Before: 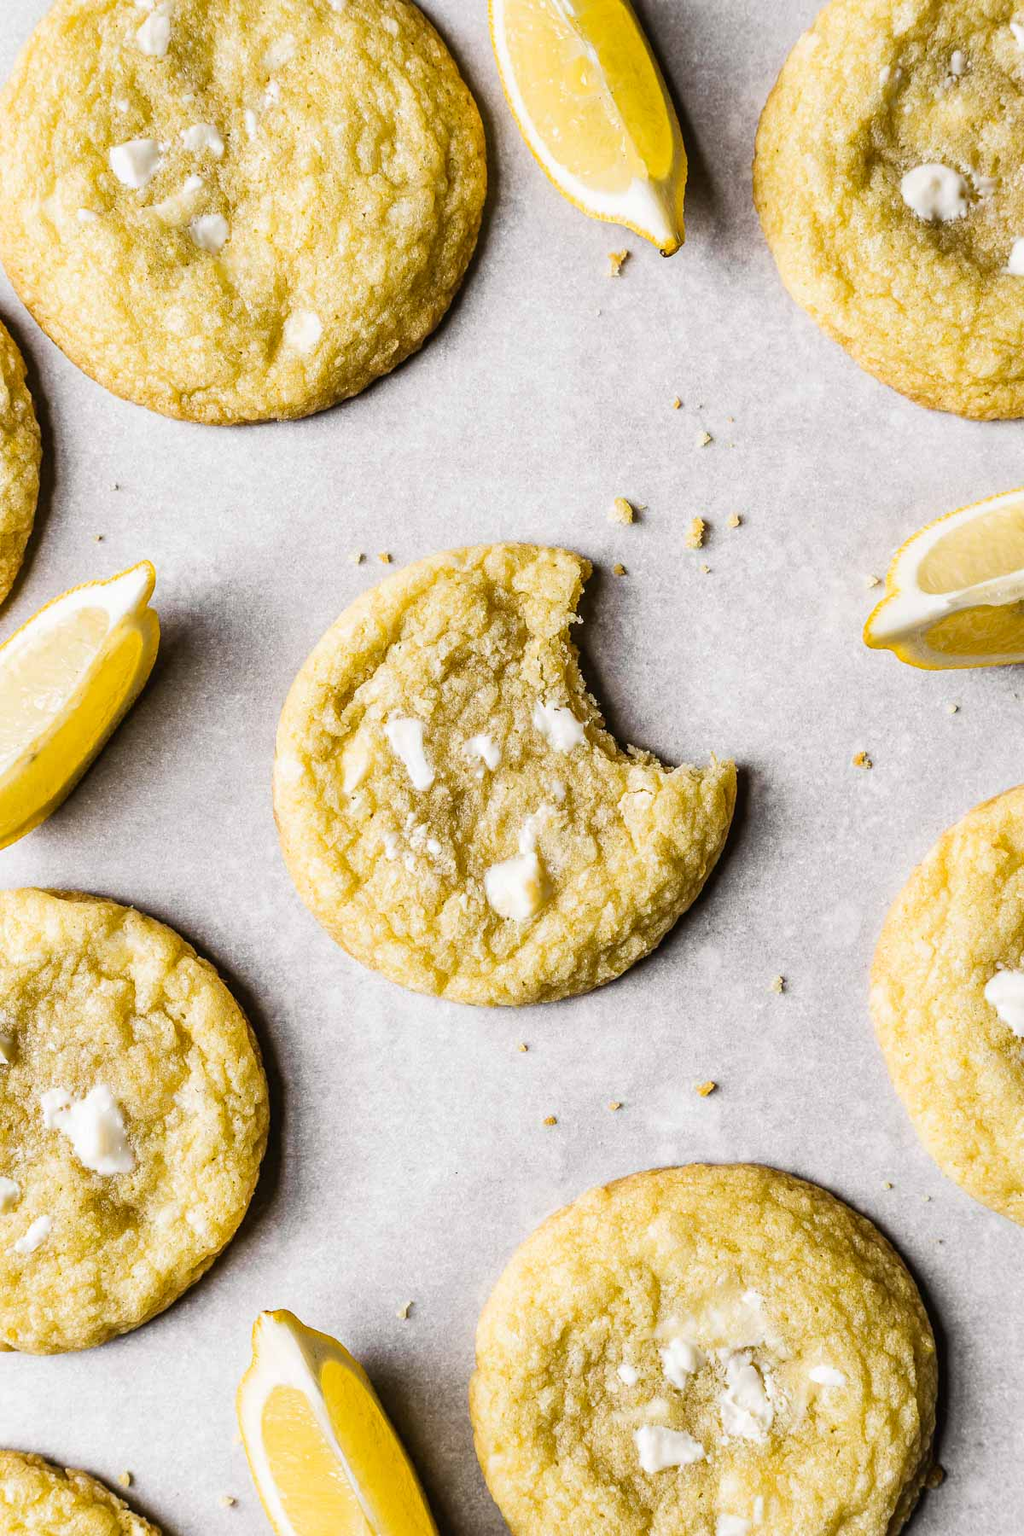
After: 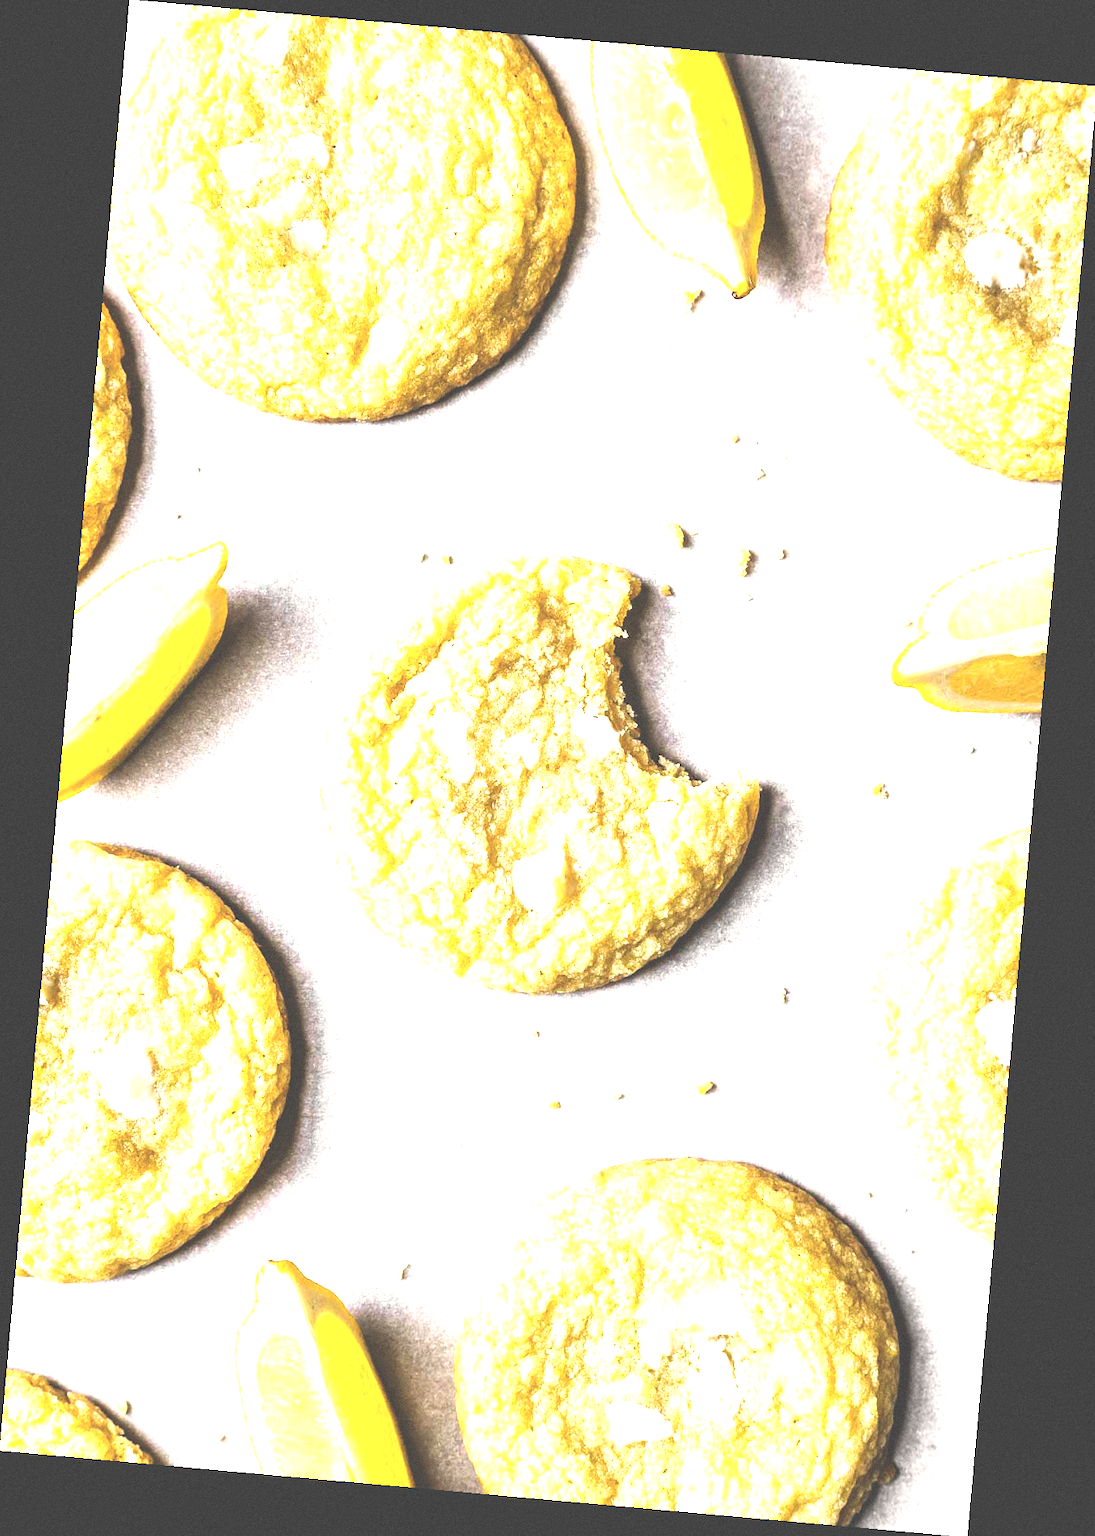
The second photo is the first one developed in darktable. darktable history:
exposure: black level correction -0.023, exposure 1.397 EV, compensate highlight preservation false
rotate and perspective: rotation 5.12°, automatic cropping off
grain: coarseness 0.09 ISO
